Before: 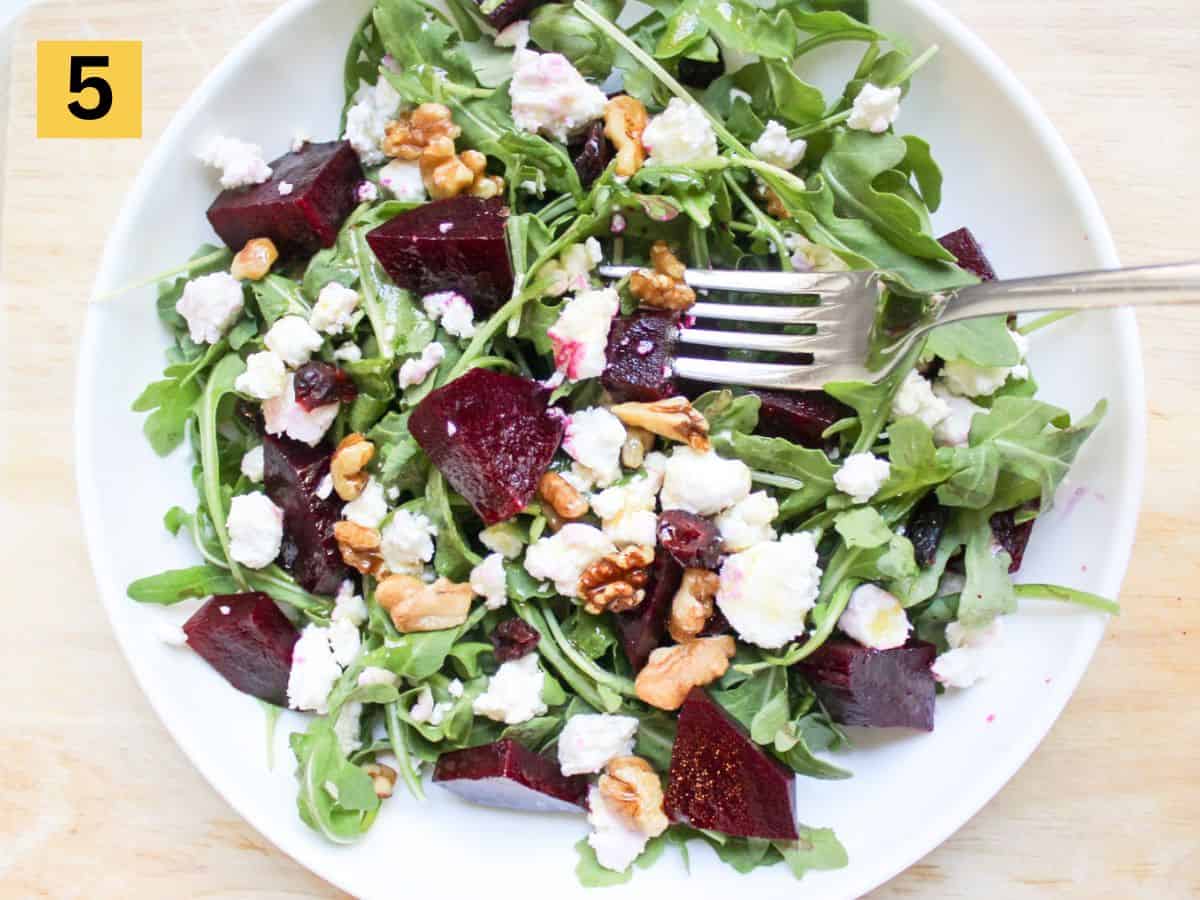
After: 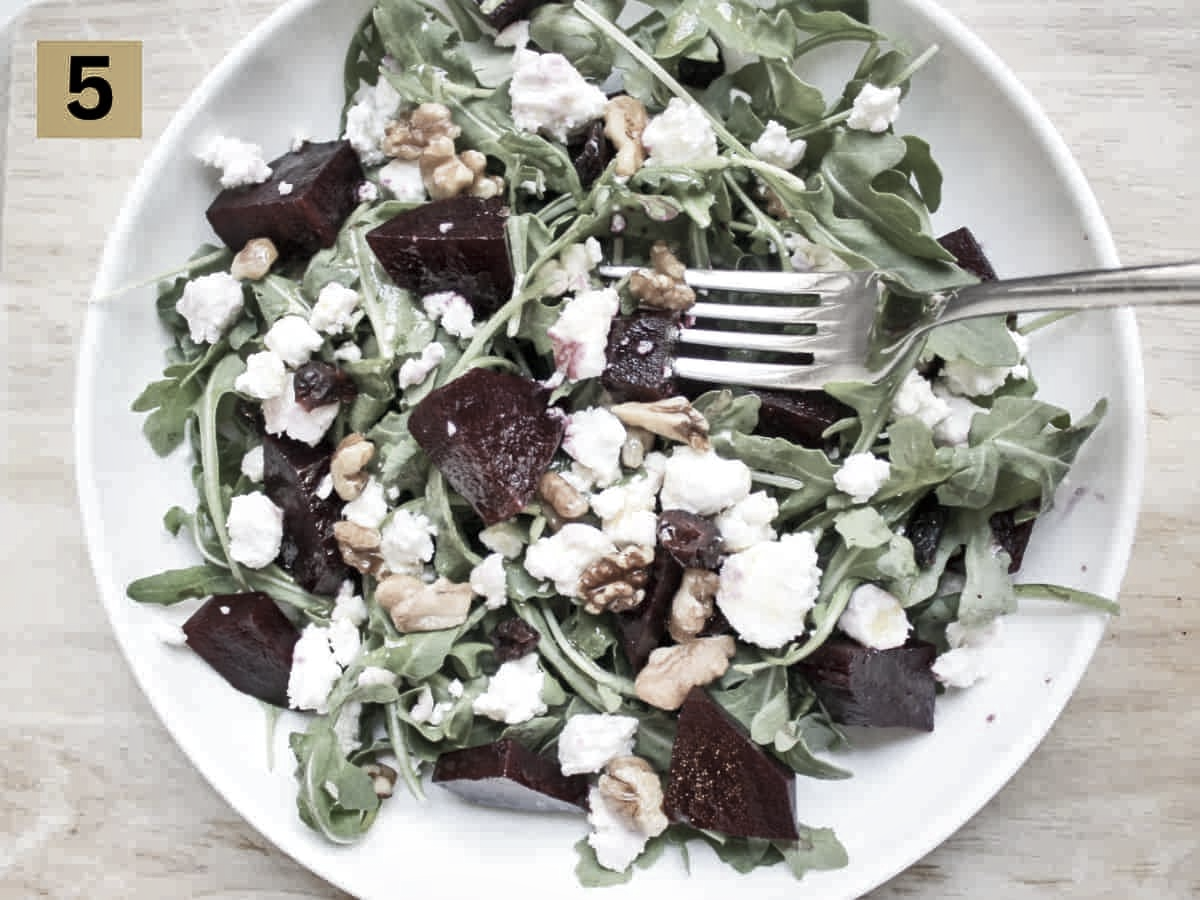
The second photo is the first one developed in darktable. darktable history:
local contrast: mode bilateral grid, contrast 20, coarseness 51, detail 119%, midtone range 0.2
color correction: highlights b* 0.069, saturation 0.333
shadows and highlights: shadows 59.77, highlights -60.31, soften with gaussian
contrast brightness saturation: saturation -0.052
